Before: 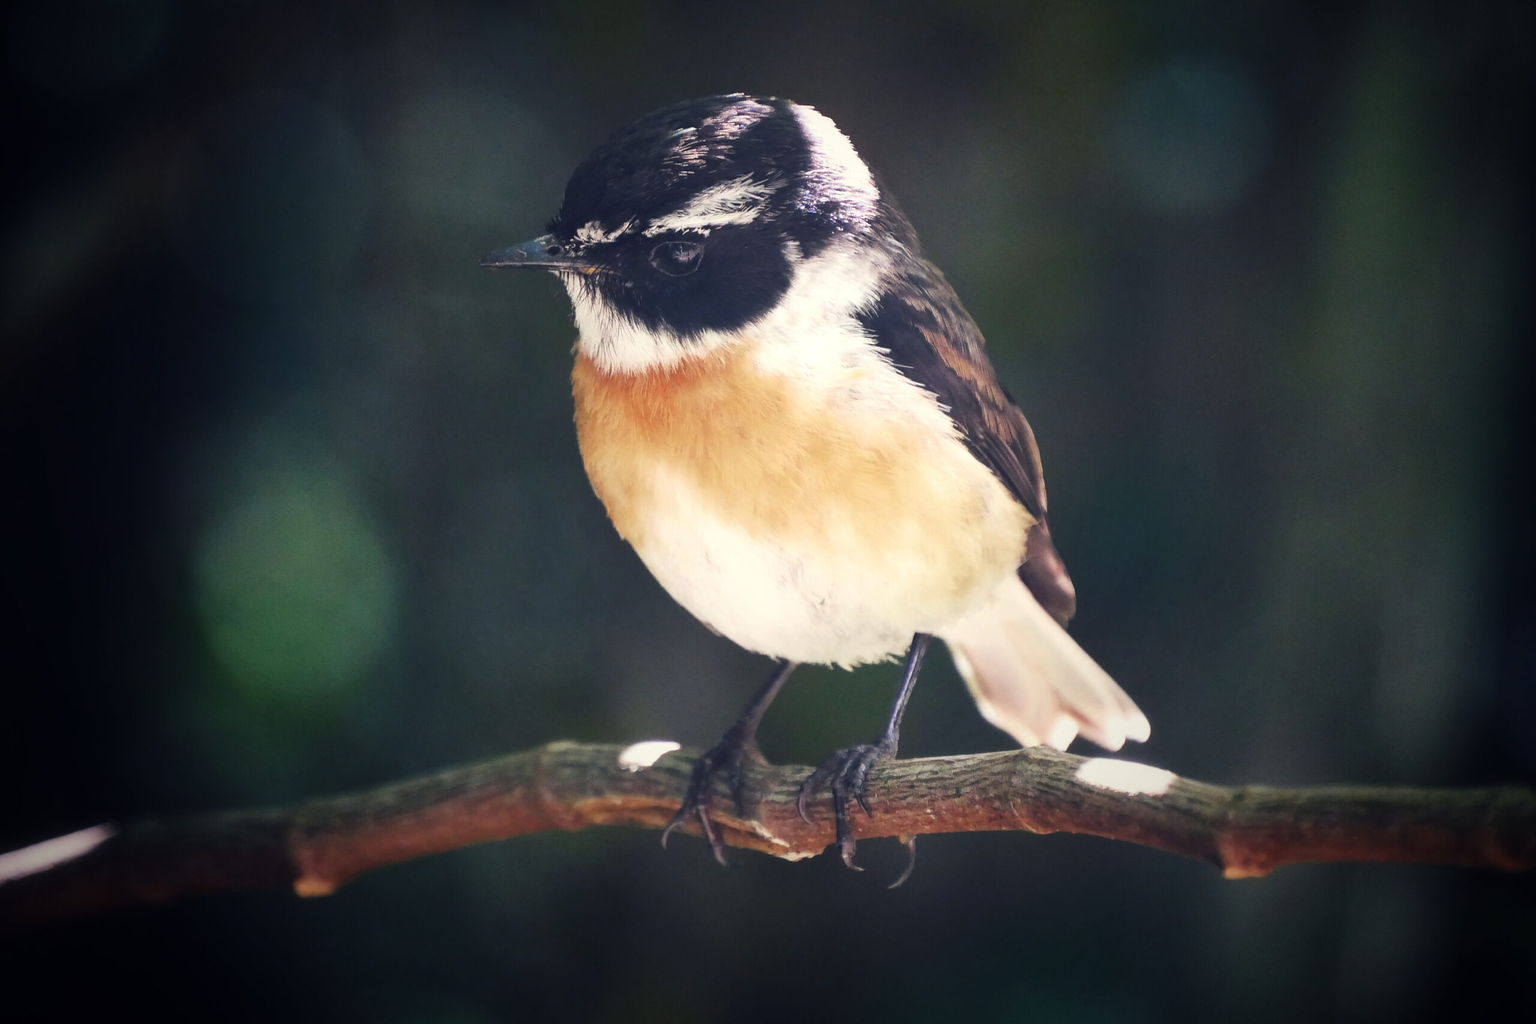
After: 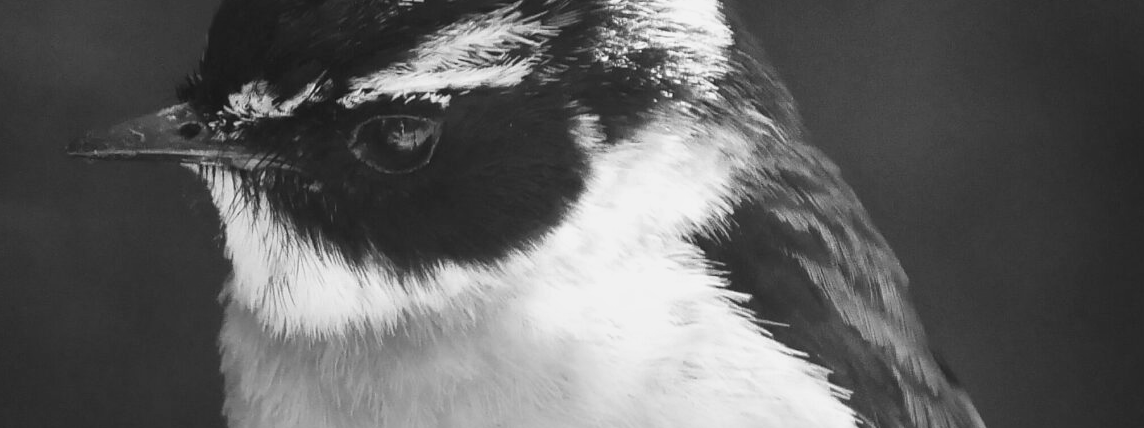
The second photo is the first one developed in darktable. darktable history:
monochrome: a 14.95, b -89.96
vignetting: fall-off radius 81.94%
velvia: on, module defaults
color calibration: illuminant custom, x 0.368, y 0.373, temperature 4330.32 K
crop: left 28.64%, top 16.832%, right 26.637%, bottom 58.055%
